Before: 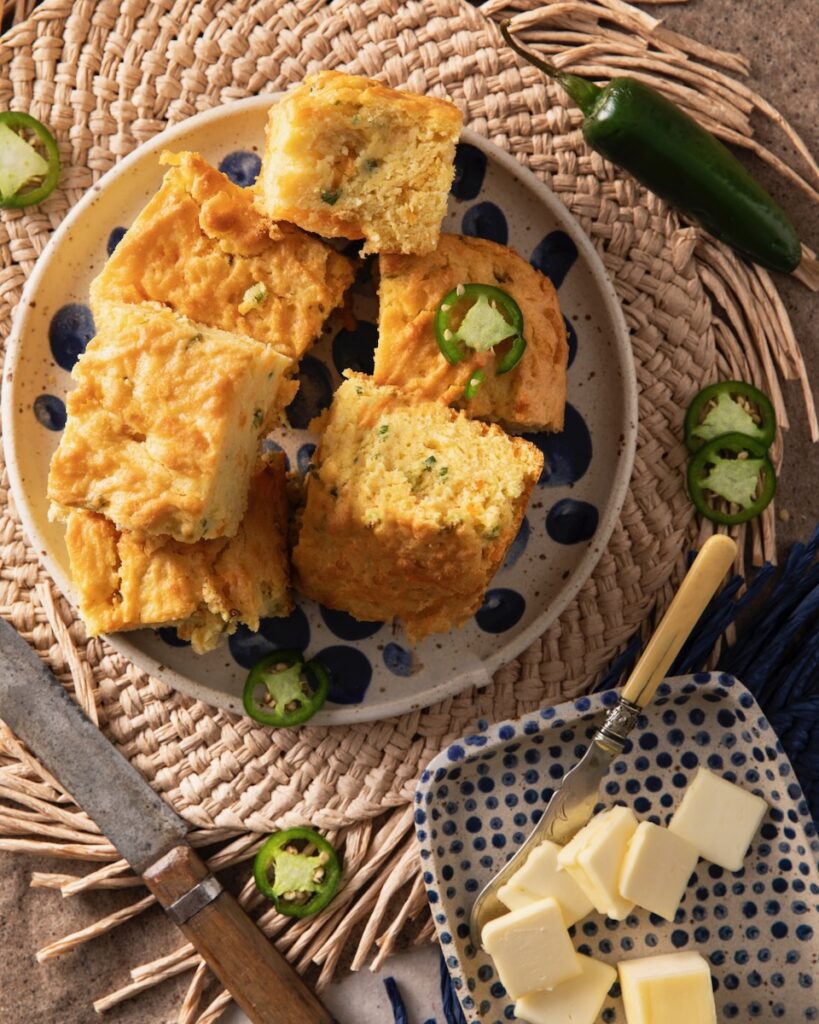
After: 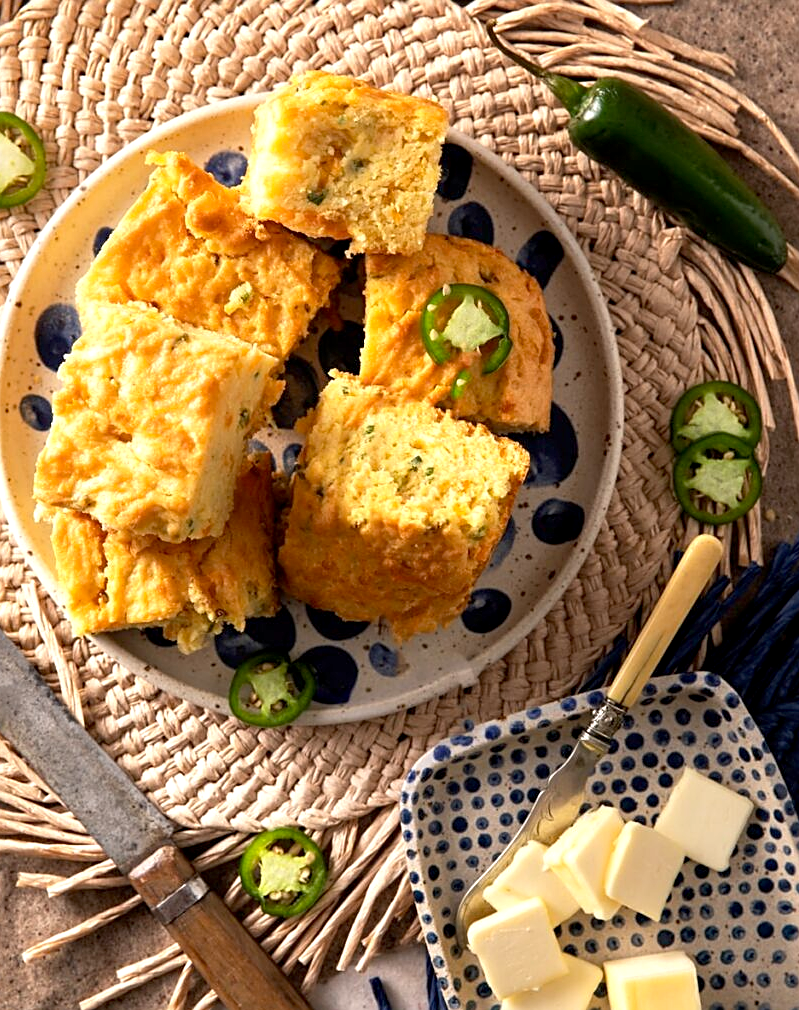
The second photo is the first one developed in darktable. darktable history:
crop and rotate: left 1.774%, right 0.633%, bottom 1.28%
sharpen: on, module defaults
exposure: black level correction 0.001, exposure 0.5 EV, compensate exposure bias true, compensate highlight preservation false
